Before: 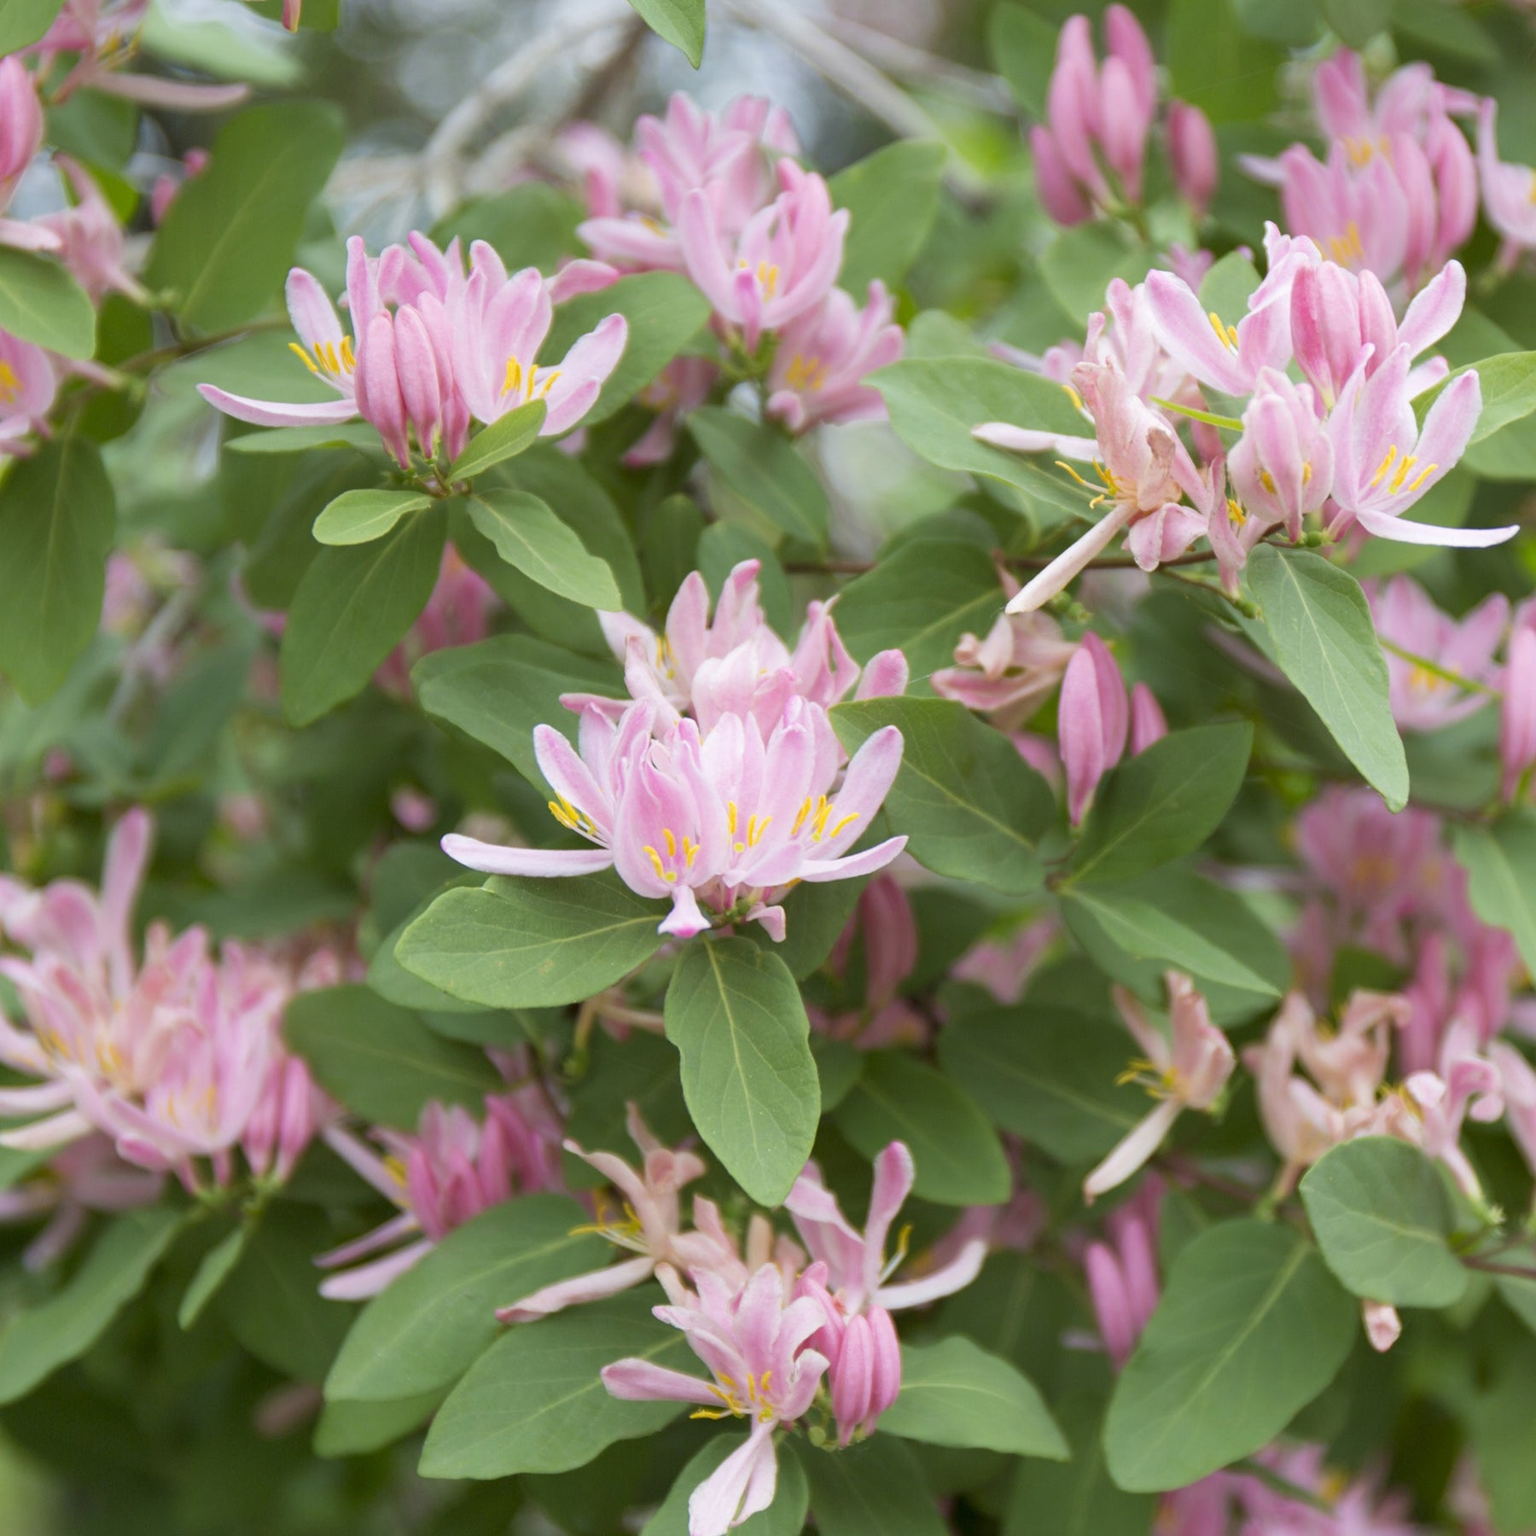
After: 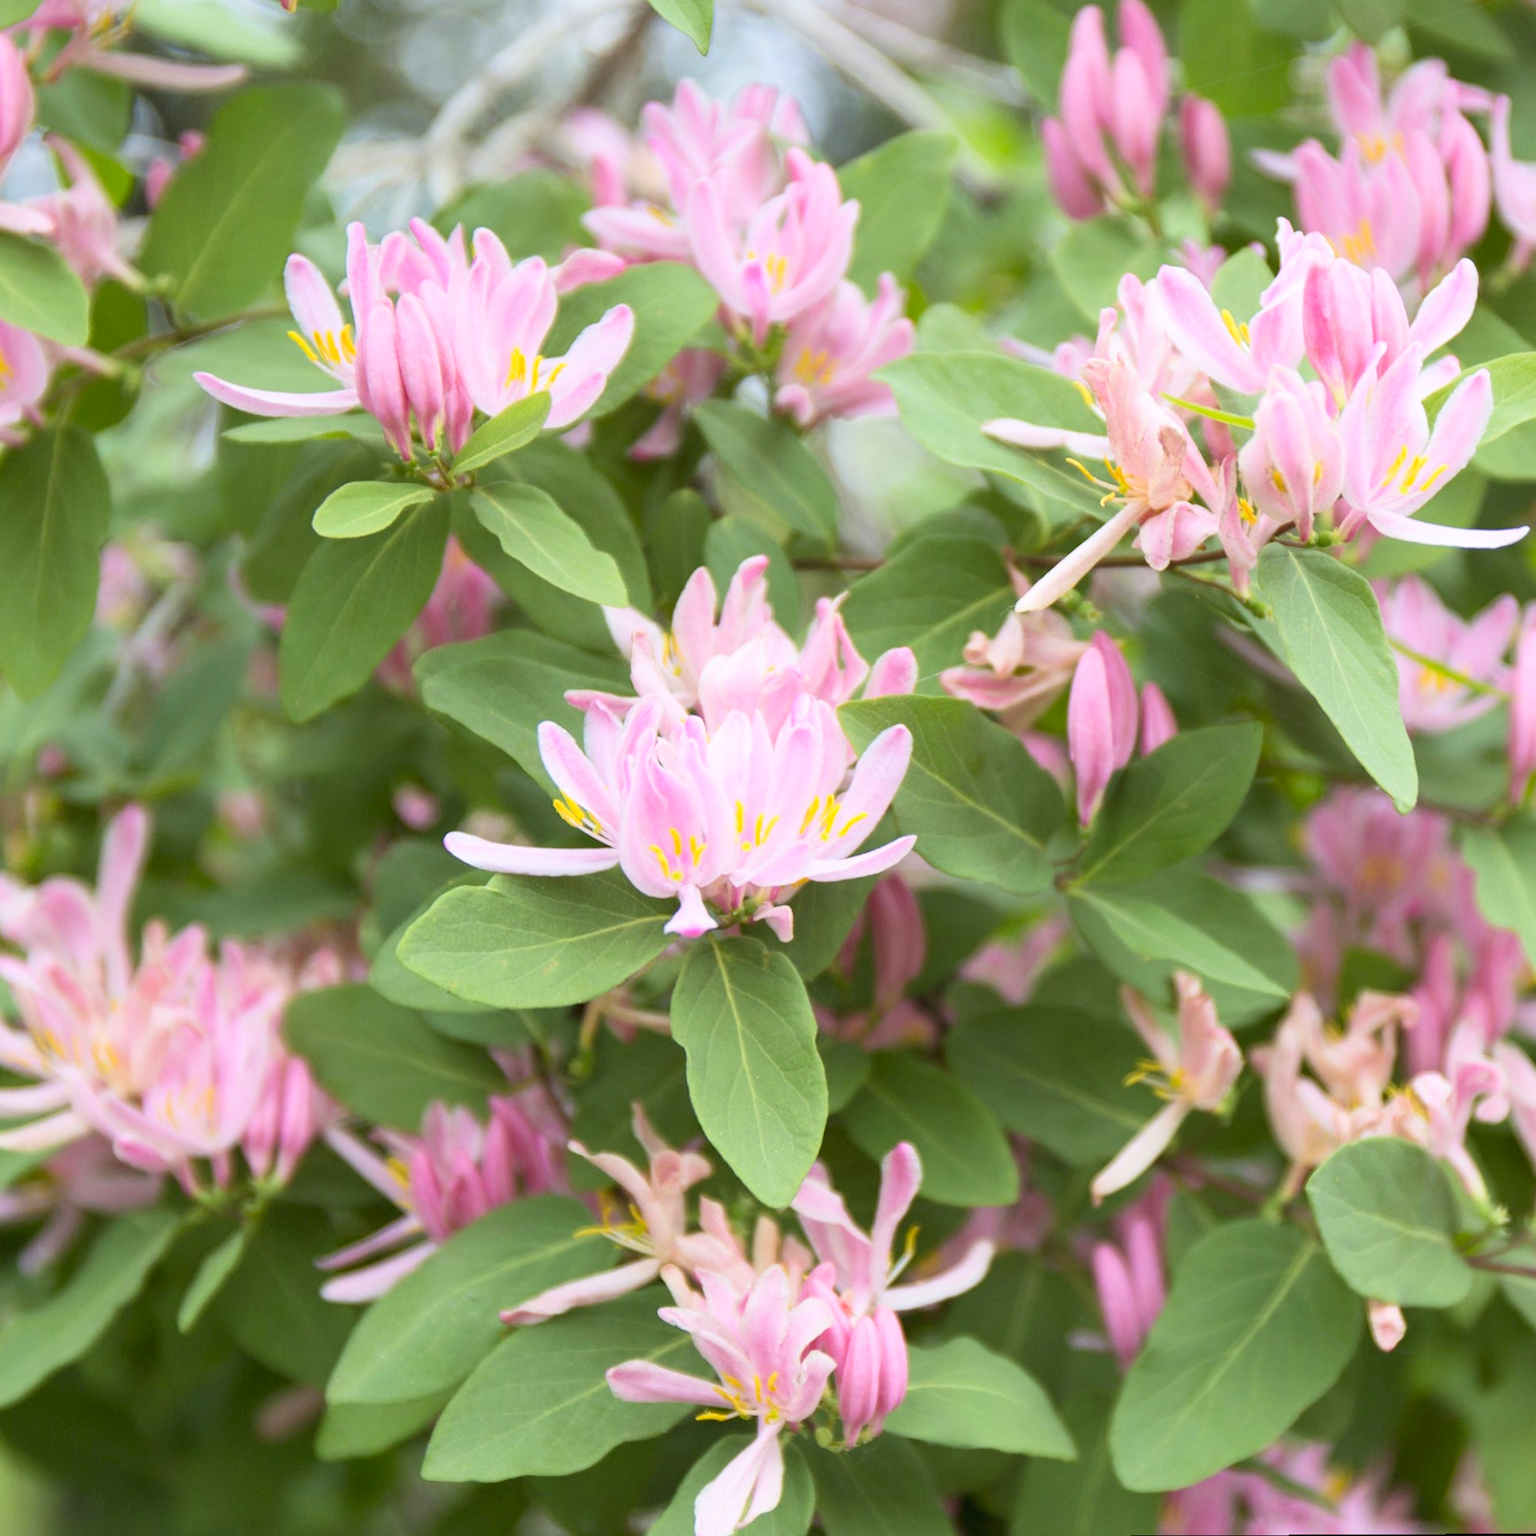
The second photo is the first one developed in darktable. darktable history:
contrast brightness saturation: contrast 0.2, brightness 0.16, saturation 0.22
rotate and perspective: rotation 0.174°, lens shift (vertical) 0.013, lens shift (horizontal) 0.019, shear 0.001, automatic cropping original format, crop left 0.007, crop right 0.991, crop top 0.016, crop bottom 0.997
